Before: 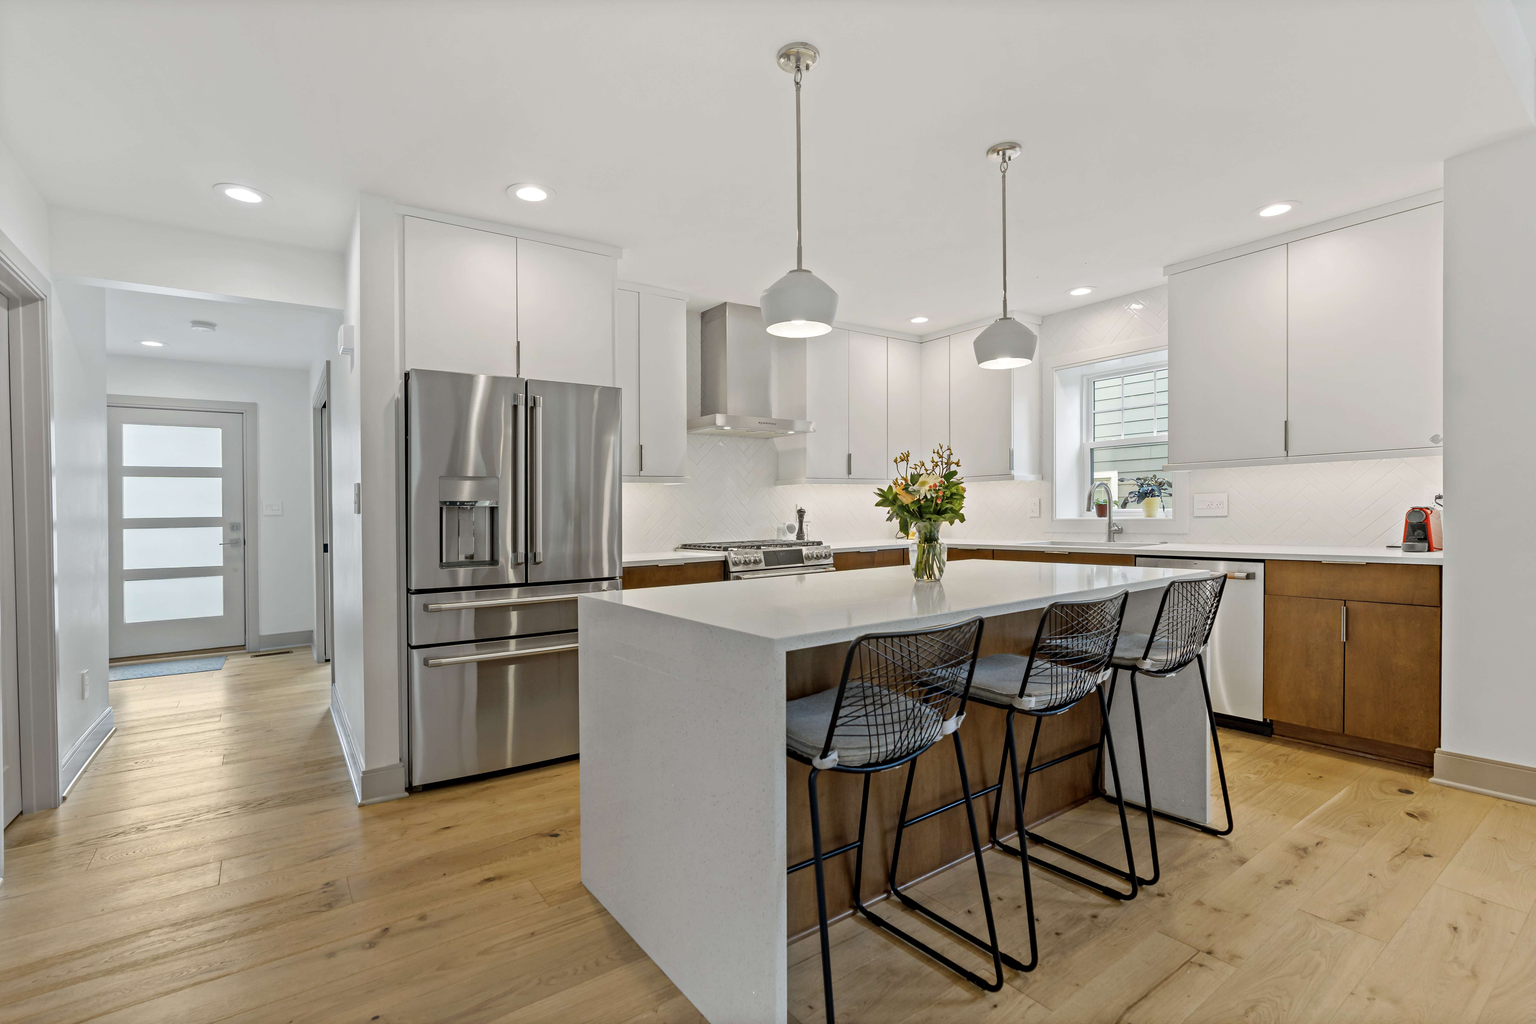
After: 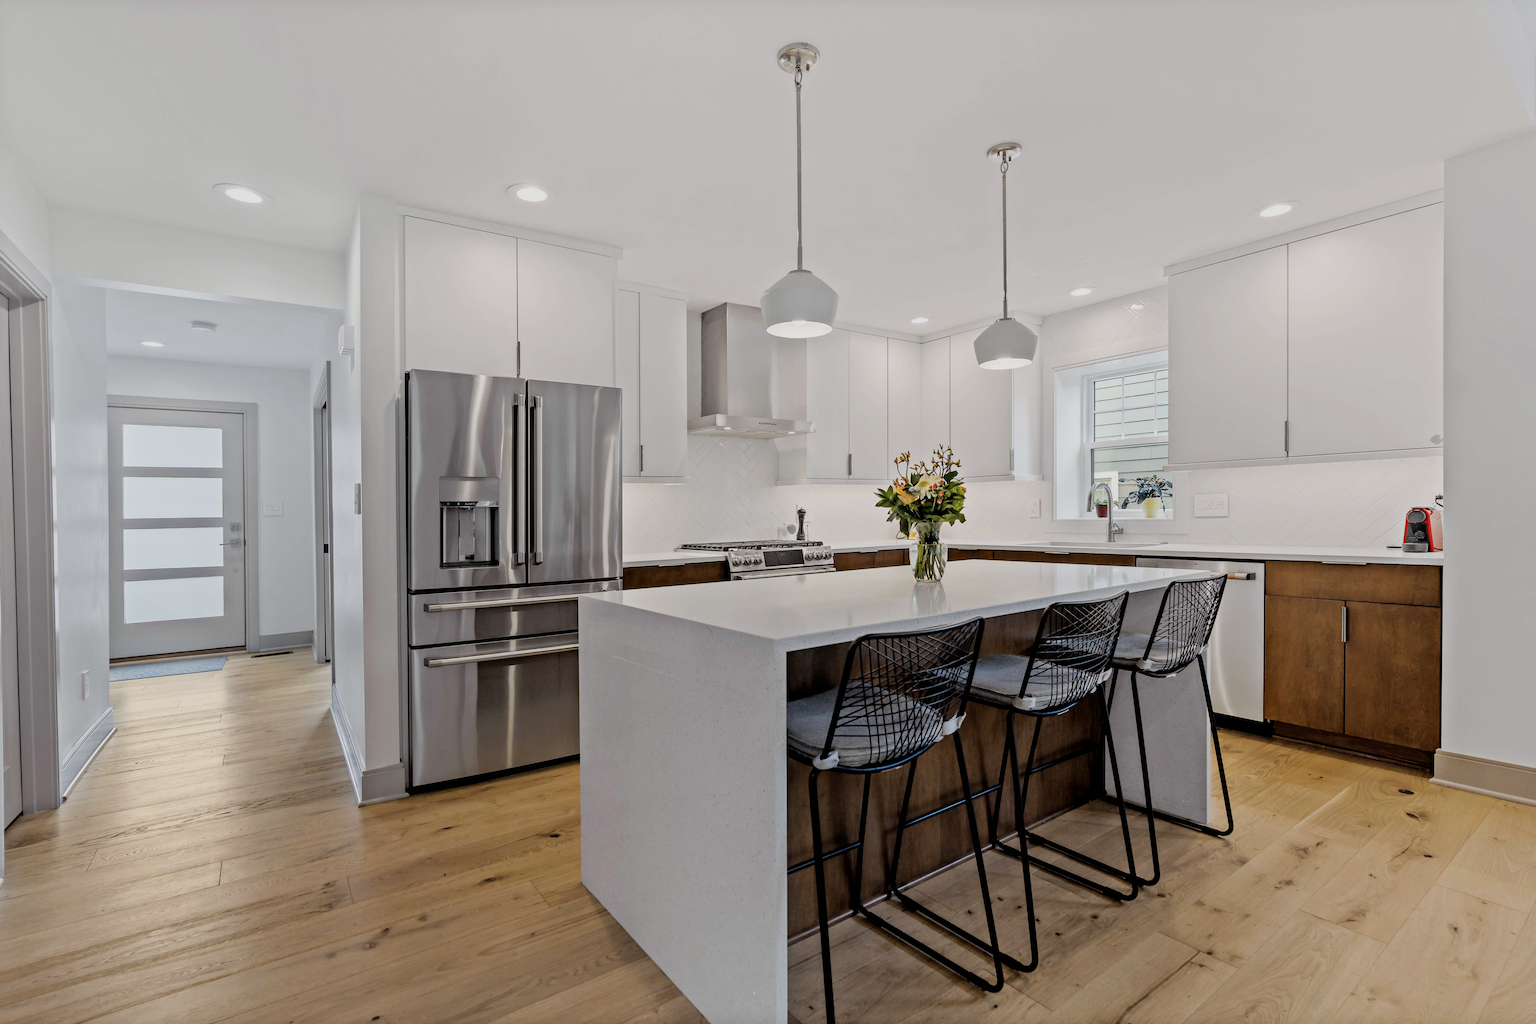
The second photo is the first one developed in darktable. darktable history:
filmic rgb: black relative exposure -5 EV, hardness 2.88, contrast 1.1, highlights saturation mix -20%
color balance: gamma [0.9, 0.988, 0.975, 1.025], gain [1.05, 1, 1, 1]
